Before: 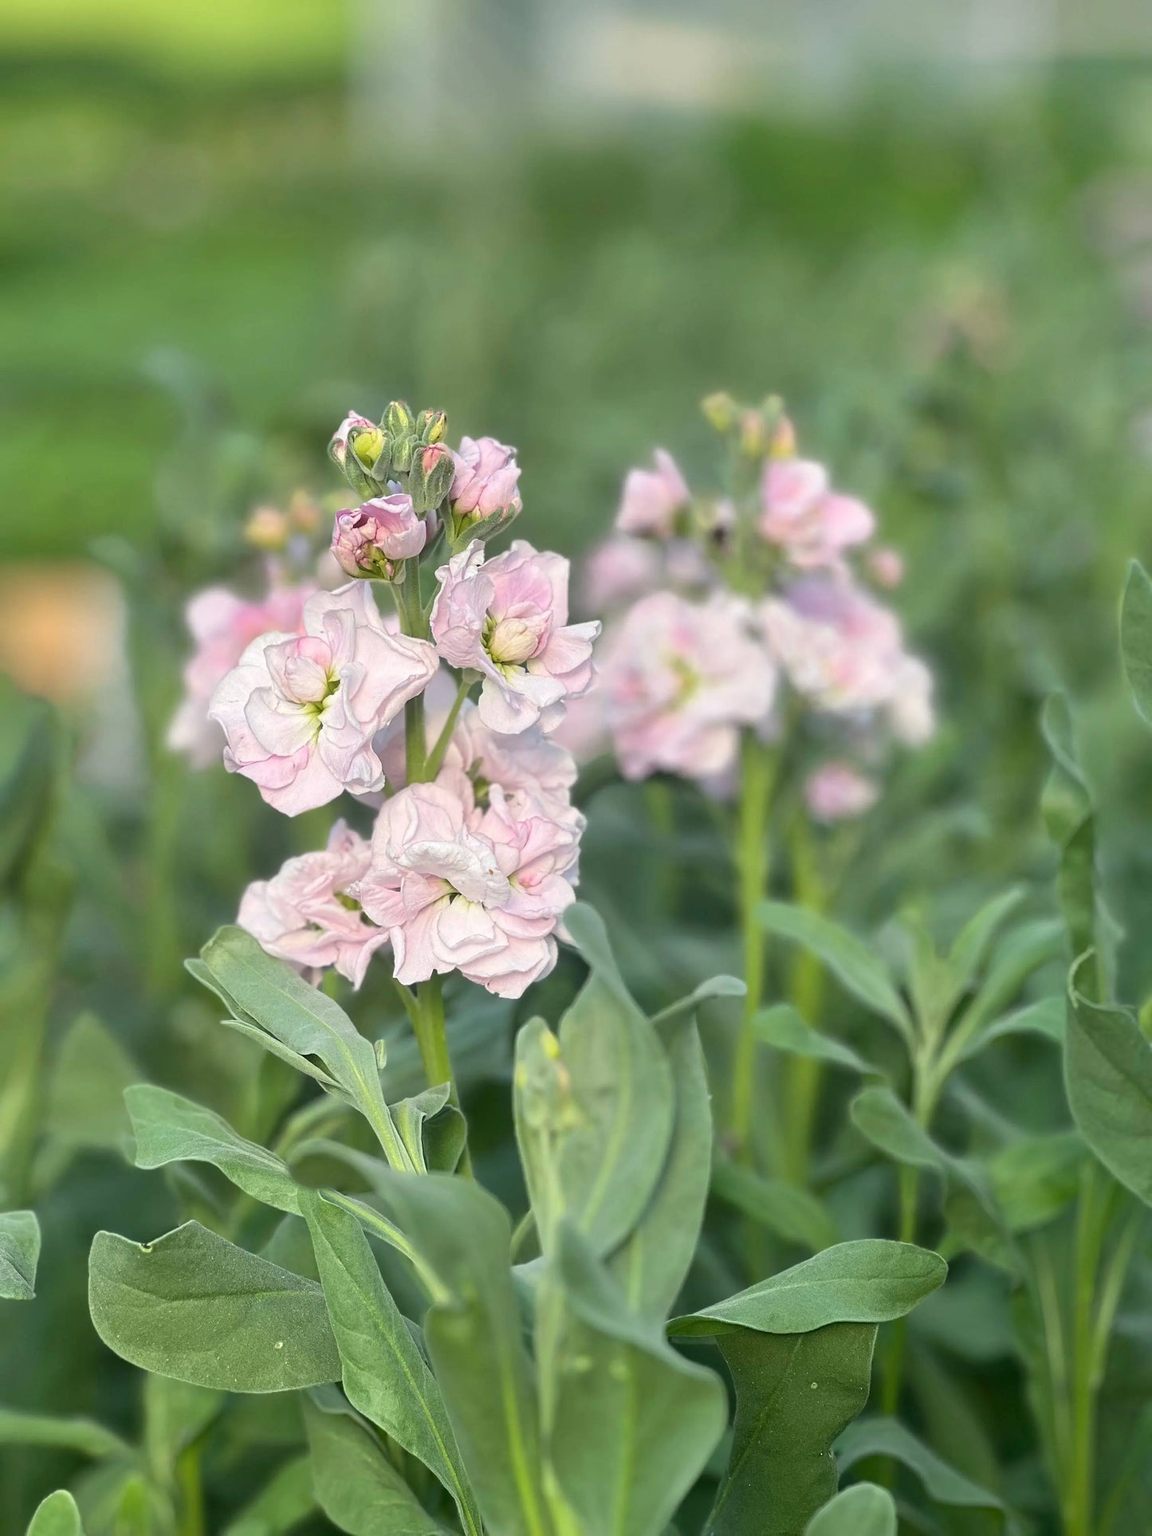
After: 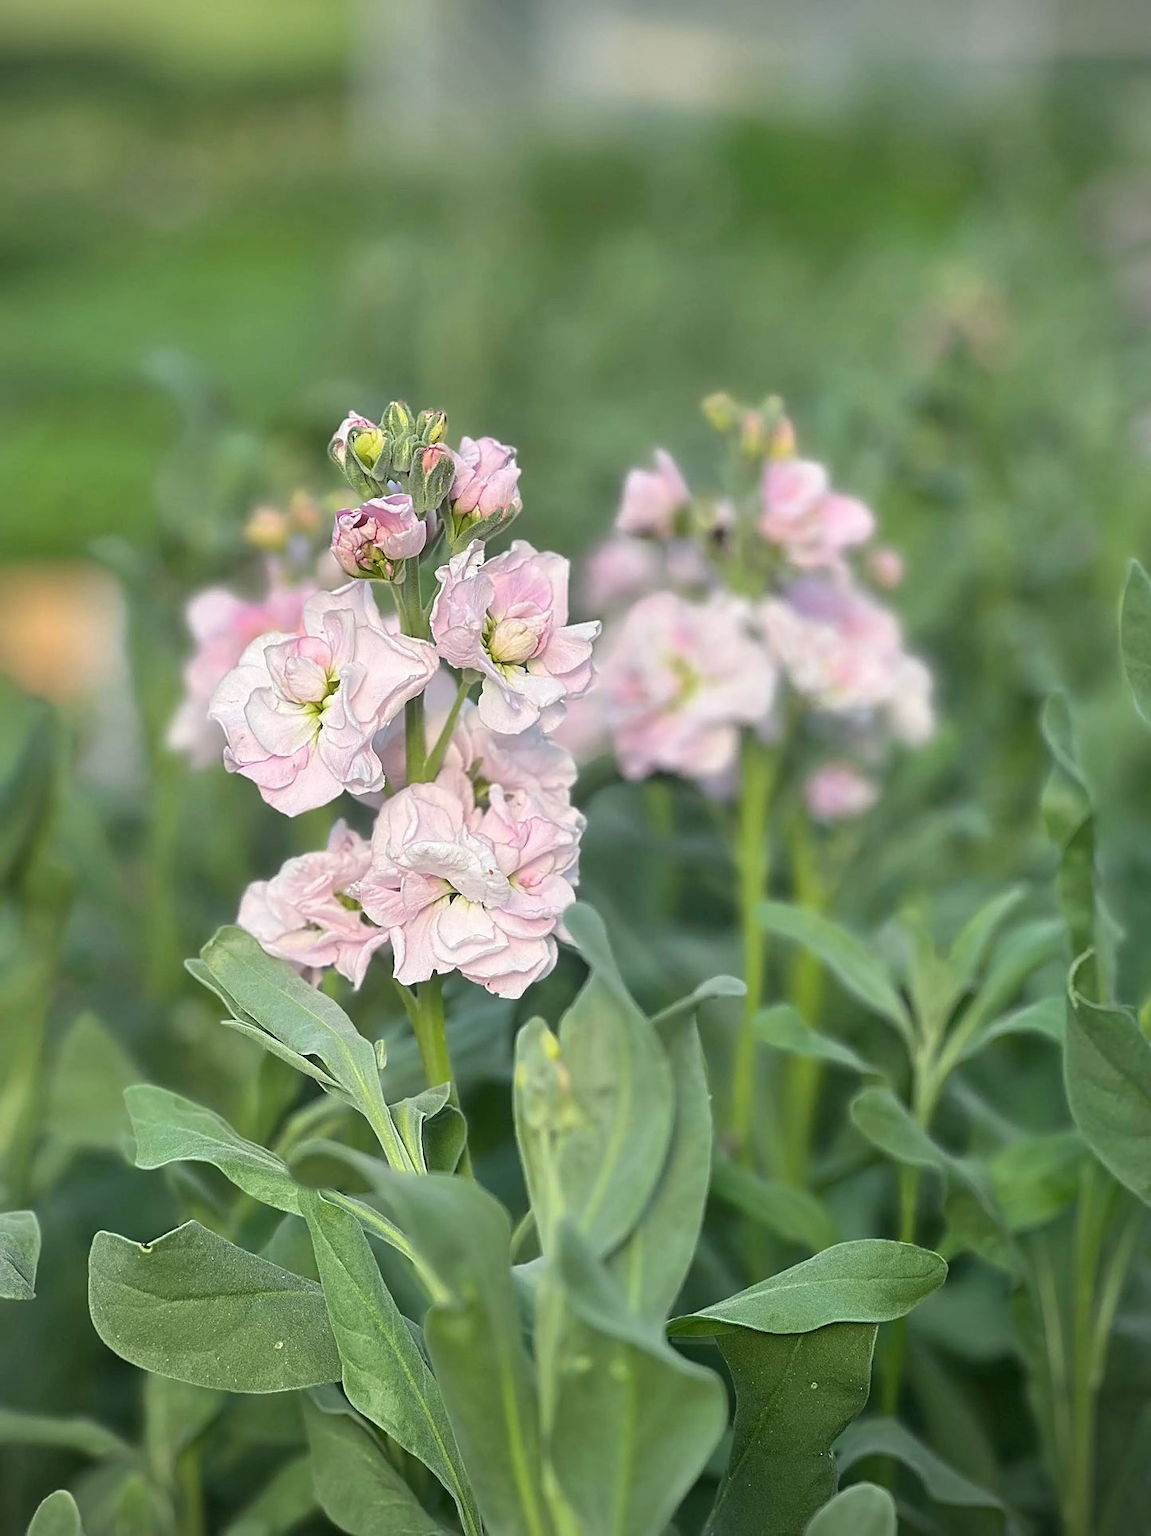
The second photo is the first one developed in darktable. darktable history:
vignetting: fall-off radius 60.65%
sharpen: on, module defaults
